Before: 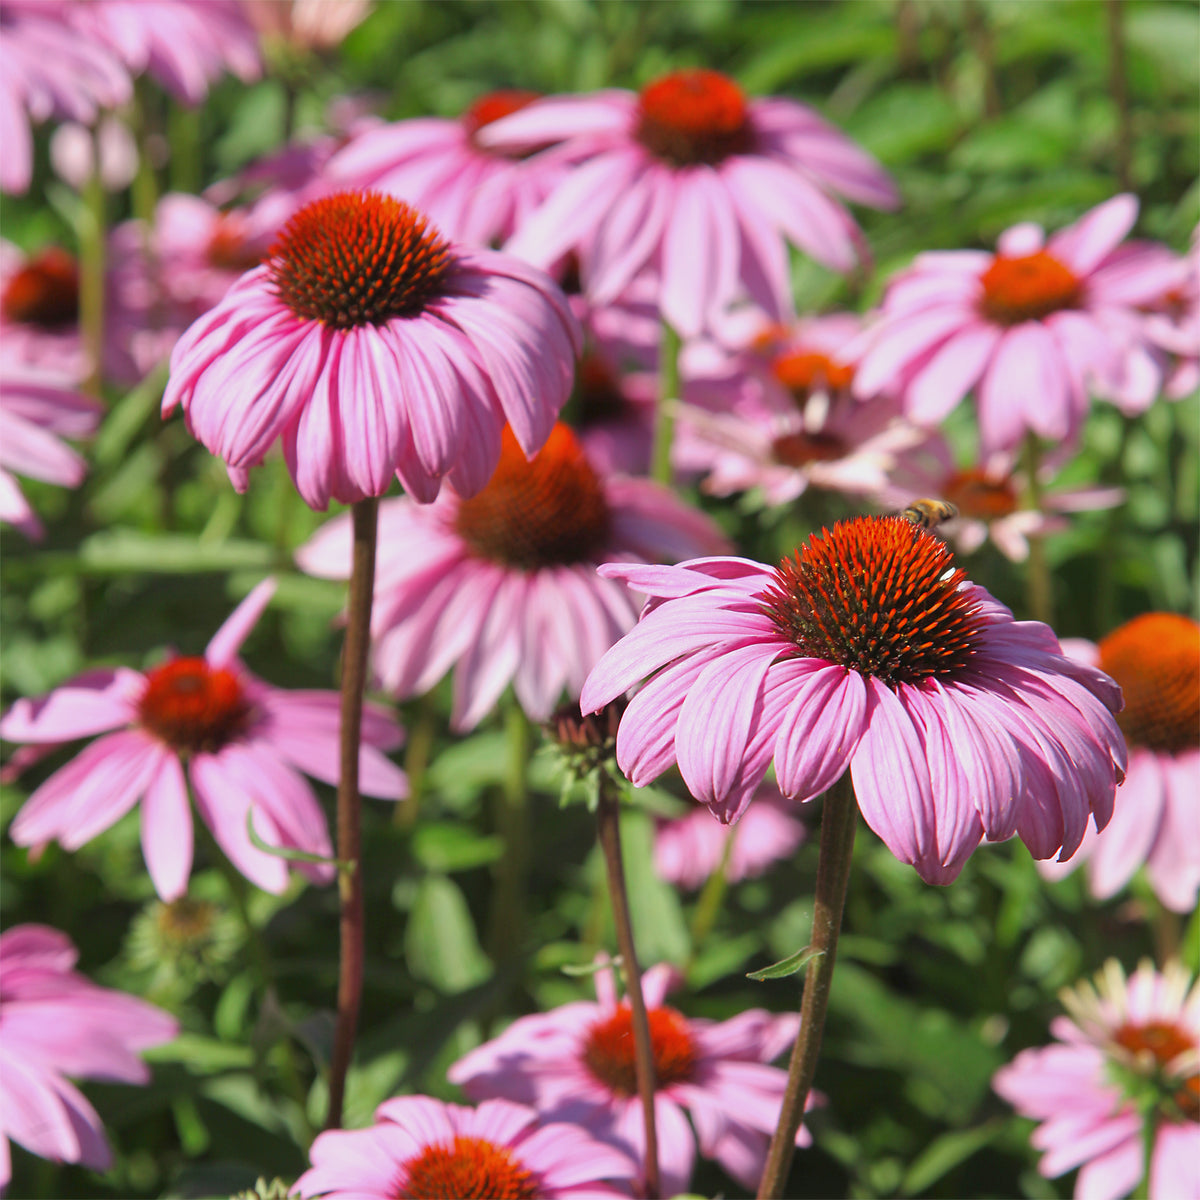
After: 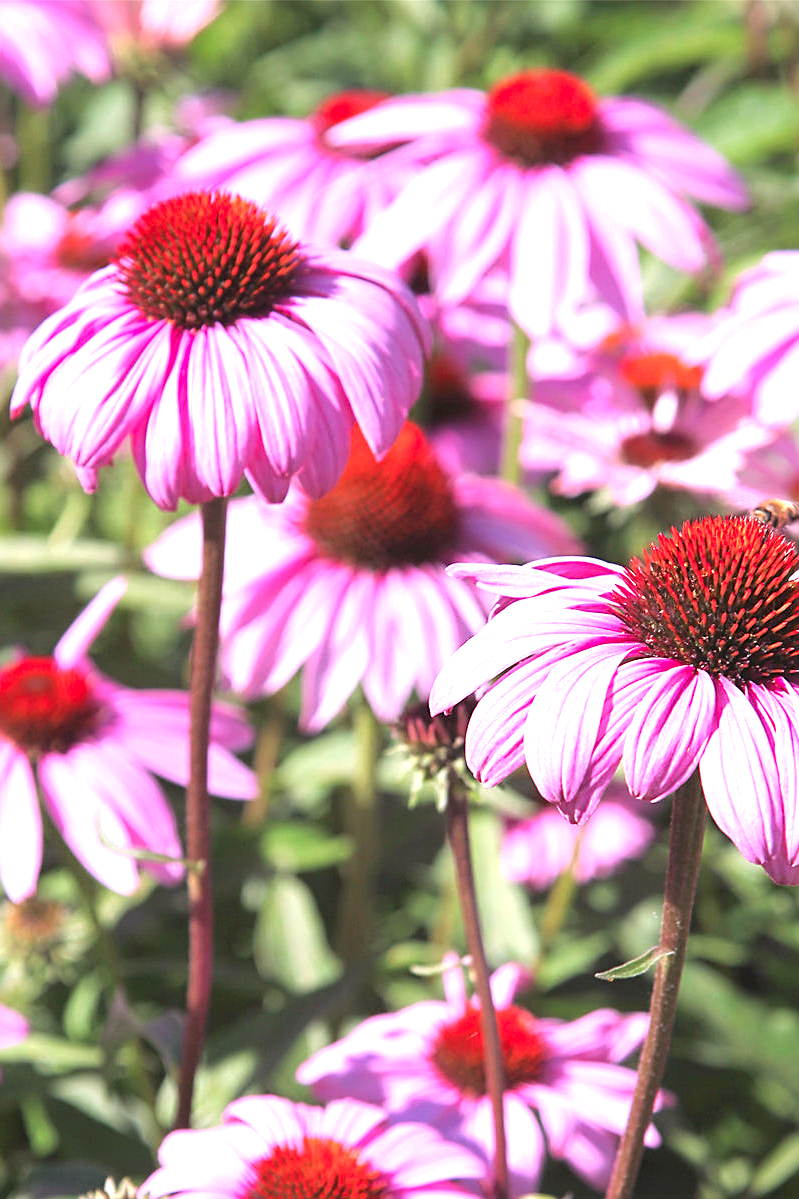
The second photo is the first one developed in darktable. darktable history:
sharpen: on, module defaults
color correction: highlights a* 15.46, highlights b* -20.56
crop and rotate: left 12.648%, right 20.685%
exposure: black level correction 0, exposure 1.1 EV, compensate exposure bias true, compensate highlight preservation false
